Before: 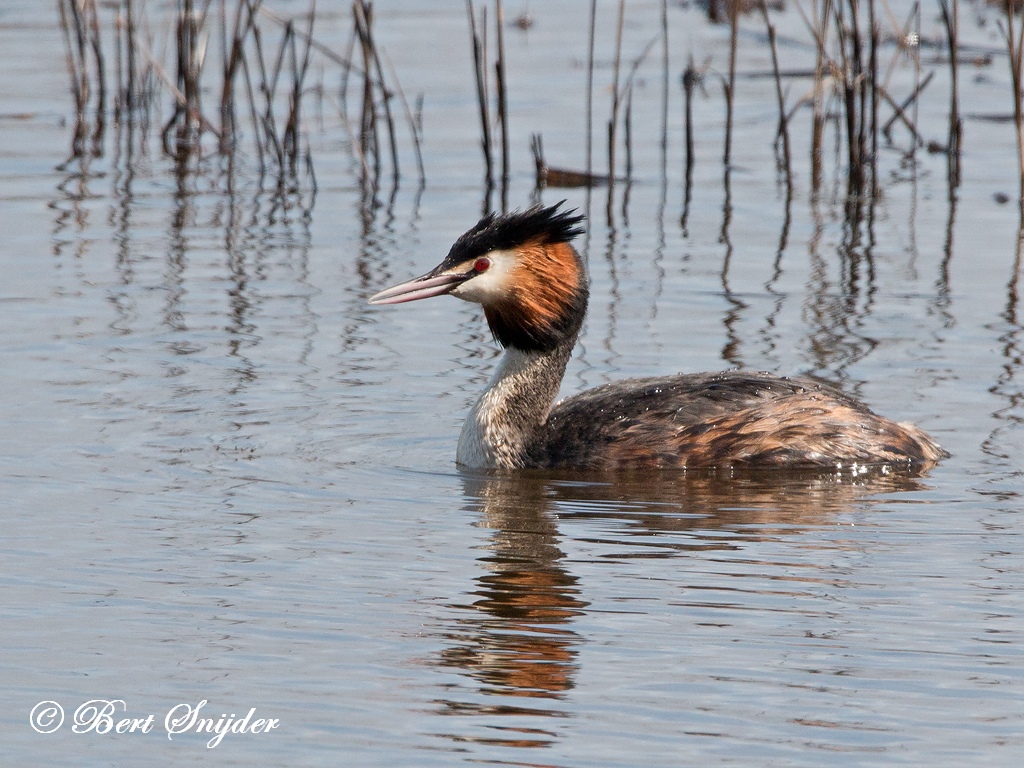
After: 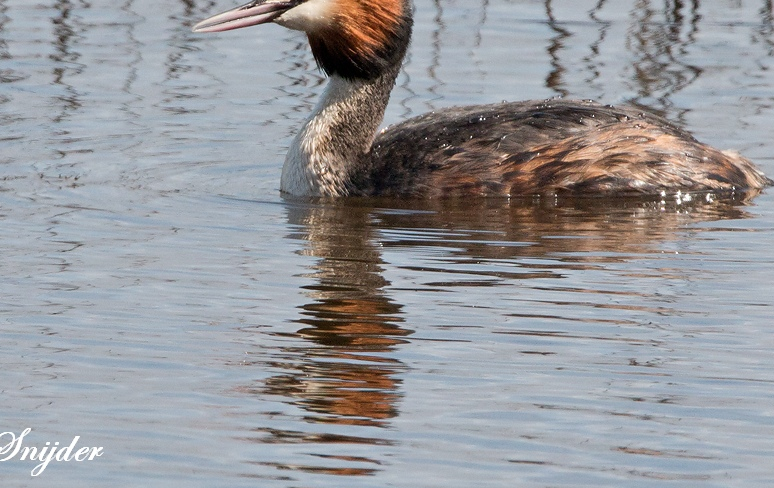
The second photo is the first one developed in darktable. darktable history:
crop and rotate: left 17.206%, top 35.544%, right 7.149%, bottom 0.853%
